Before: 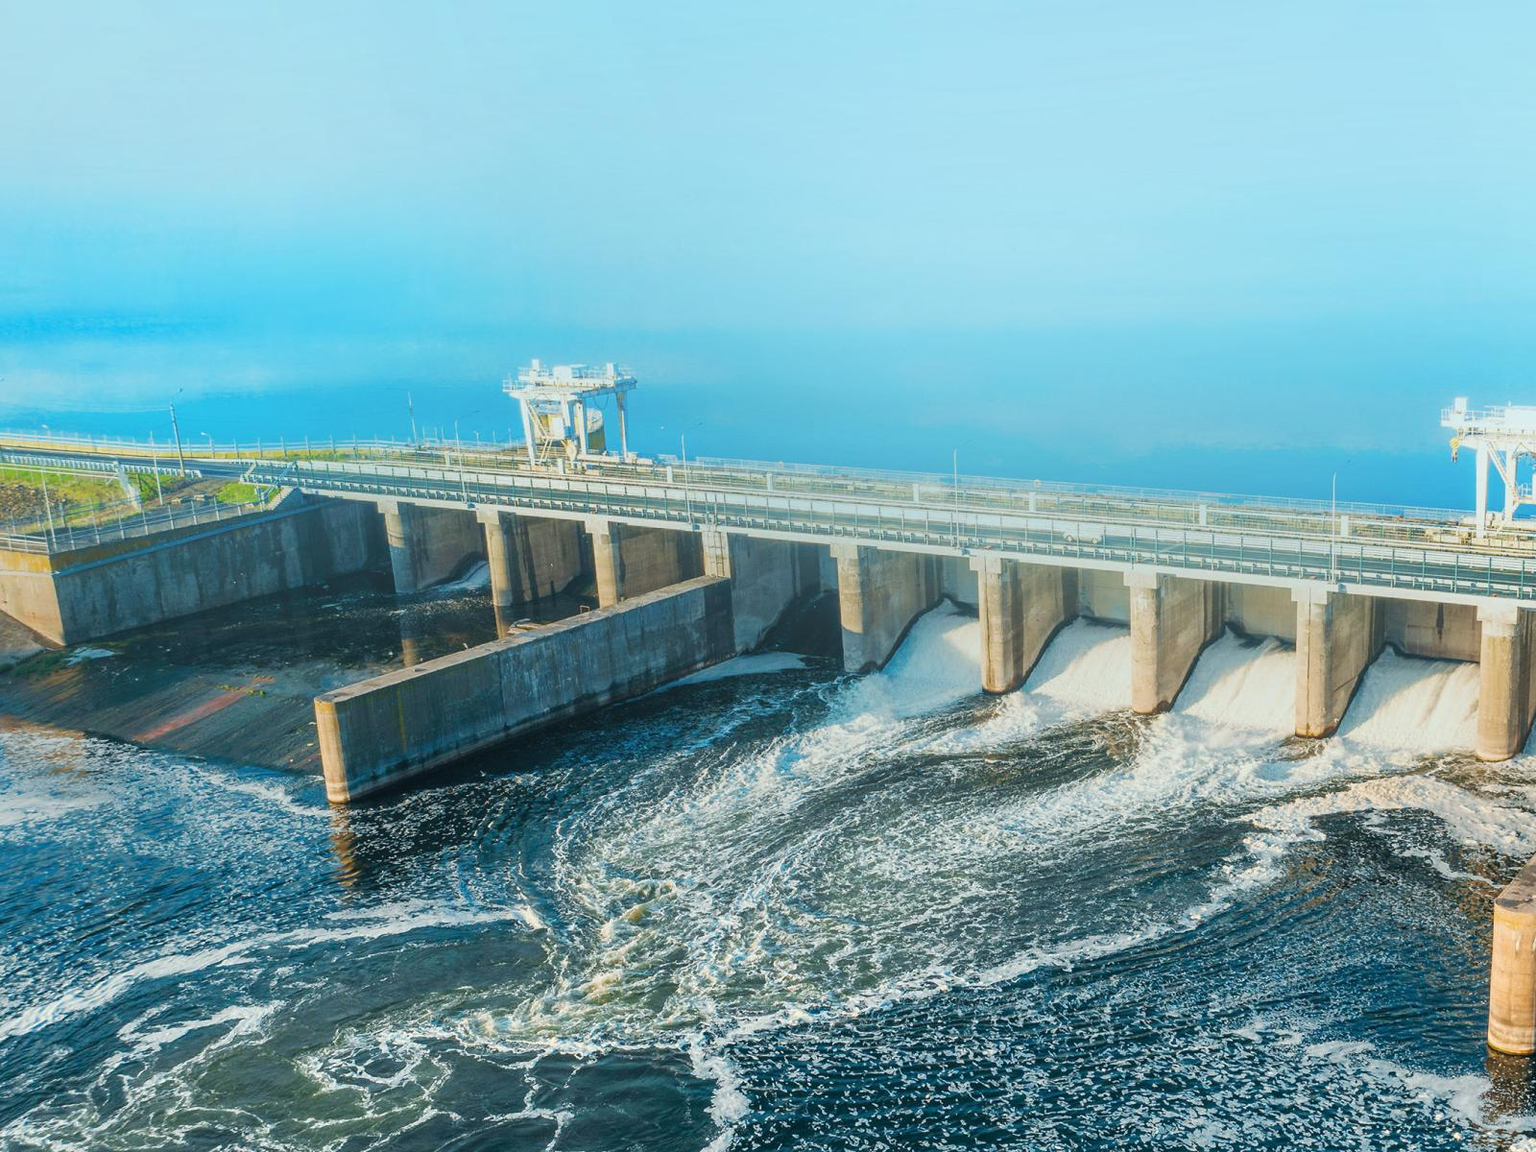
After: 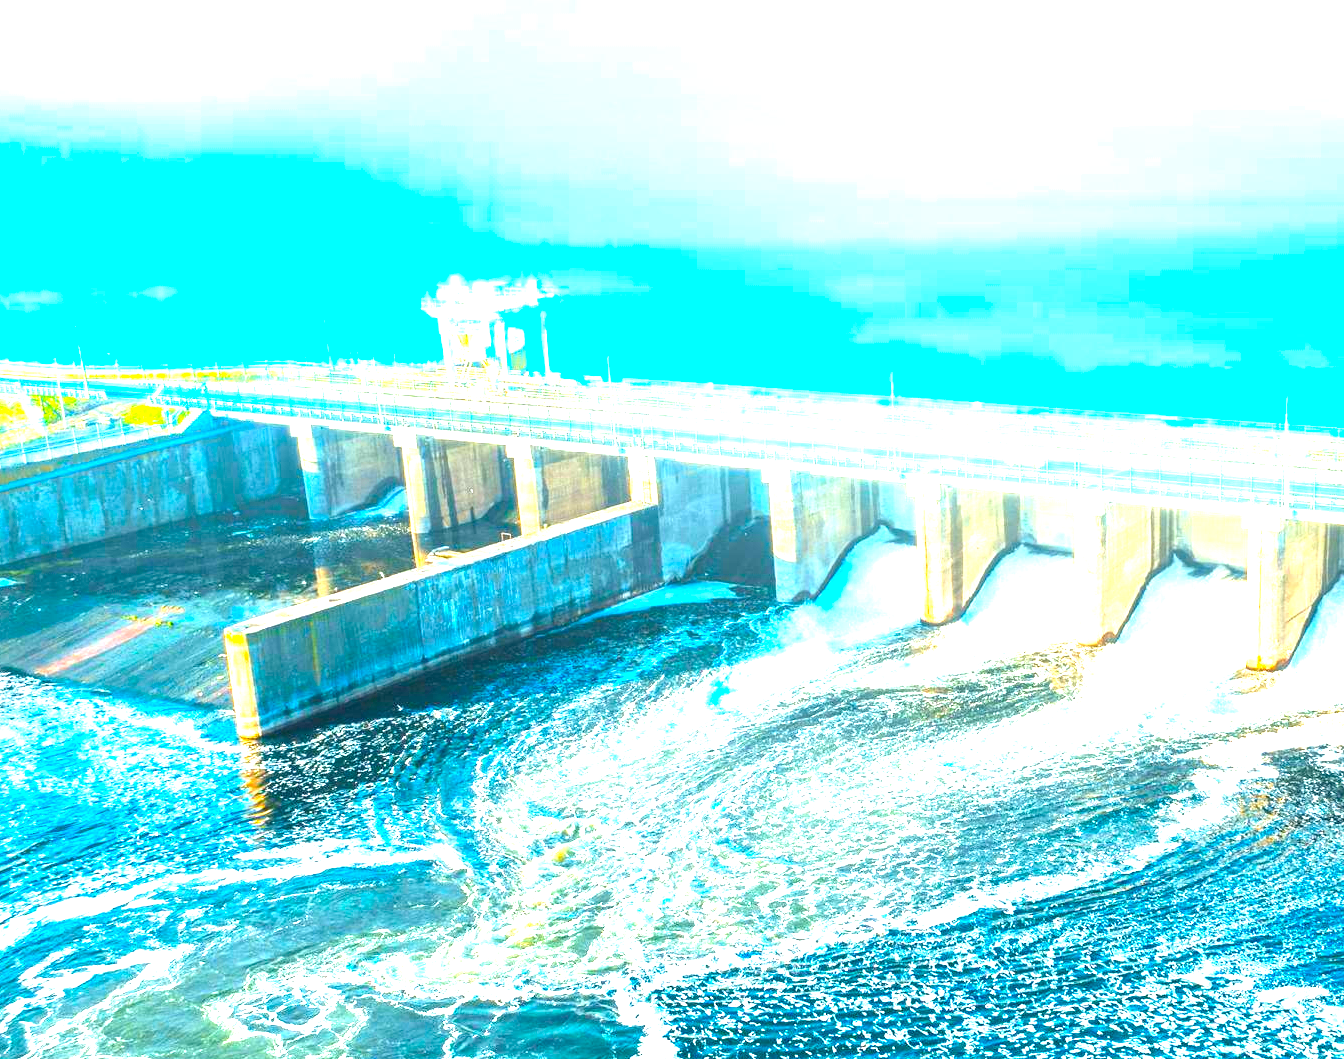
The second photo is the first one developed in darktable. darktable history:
crop: left 6.446%, top 8.188%, right 9.538%, bottom 3.548%
color balance rgb: linear chroma grading › global chroma 15%, perceptual saturation grading › global saturation 30%
exposure: black level correction 0, exposure 2.327 EV, compensate exposure bias true, compensate highlight preservation false
